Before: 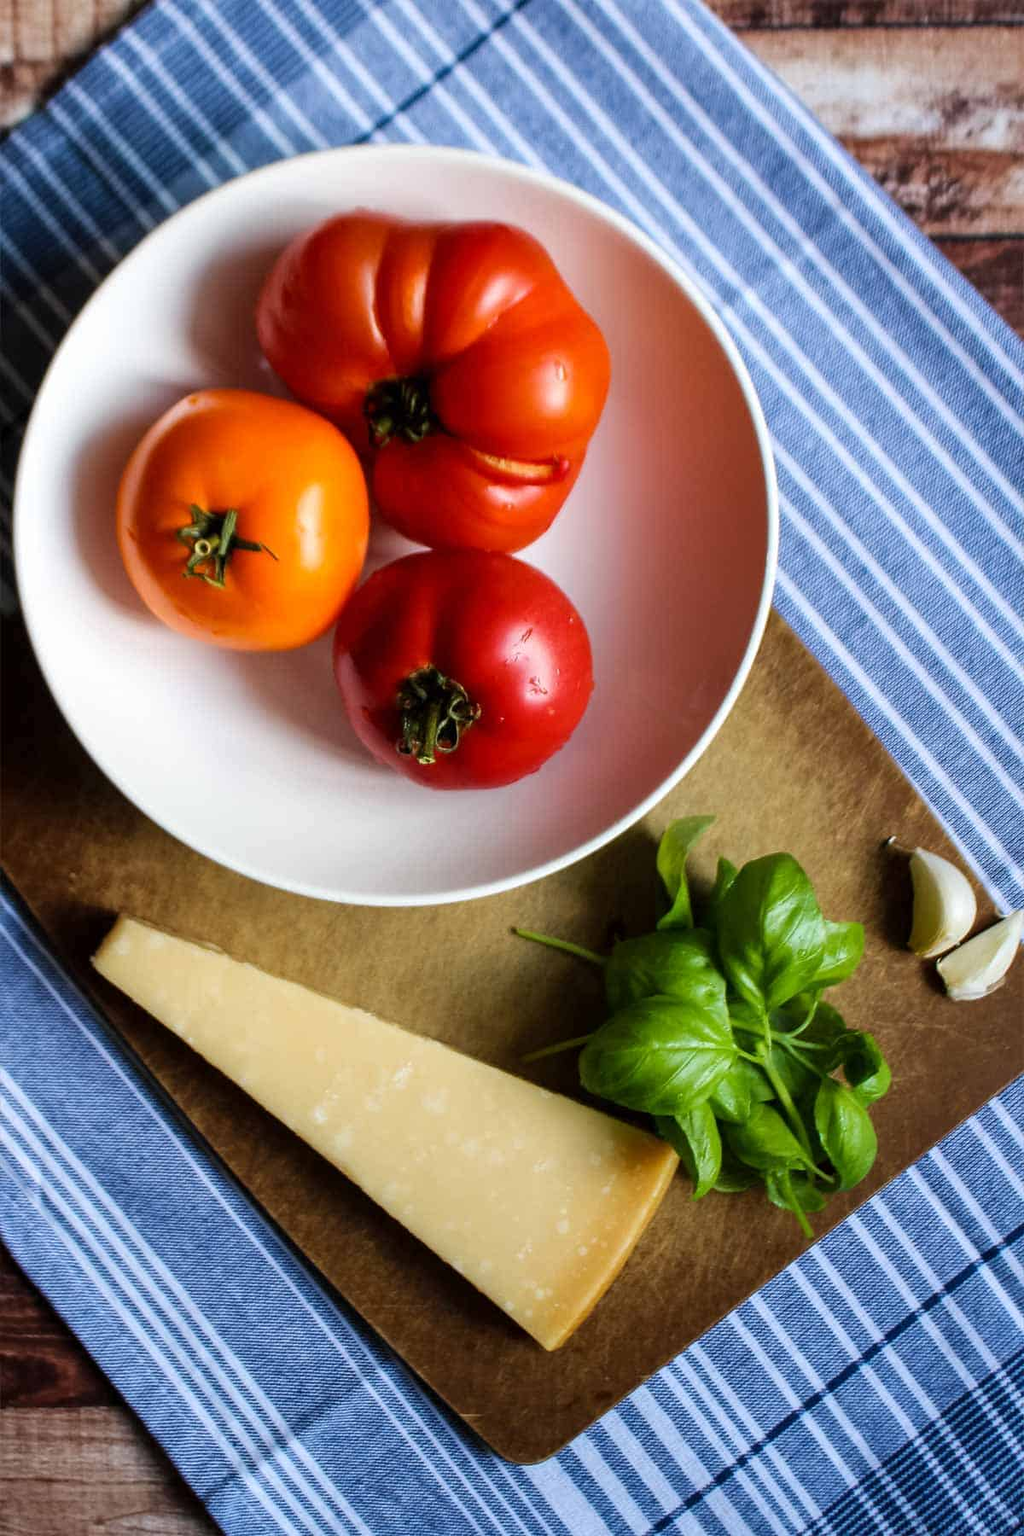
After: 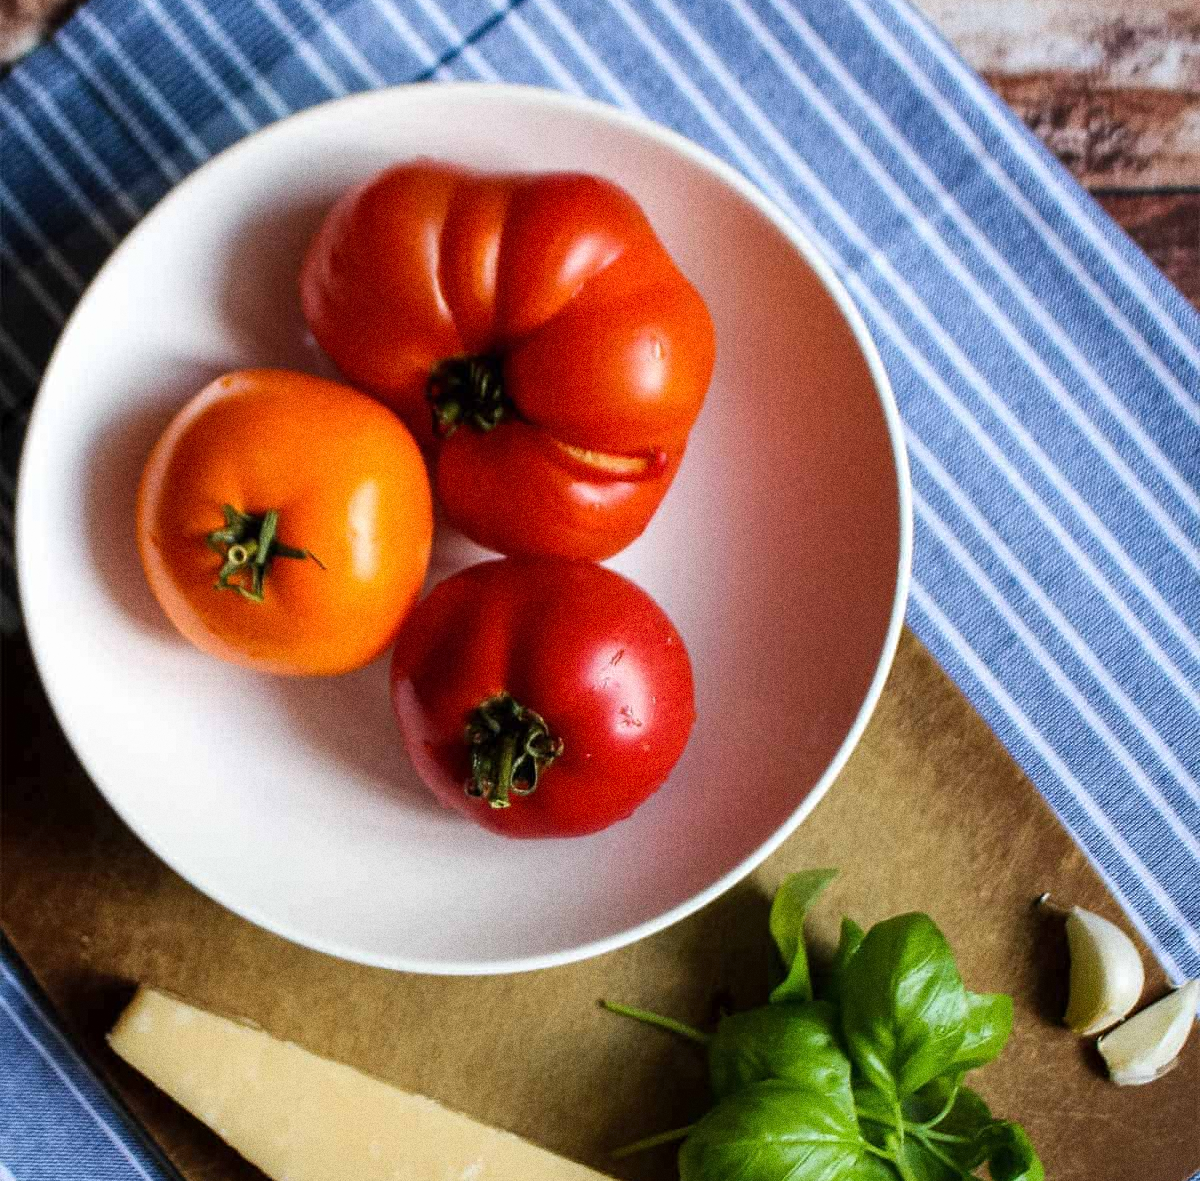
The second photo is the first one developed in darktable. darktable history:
grain: coarseness 0.09 ISO, strength 40%
crop and rotate: top 4.848%, bottom 29.503%
